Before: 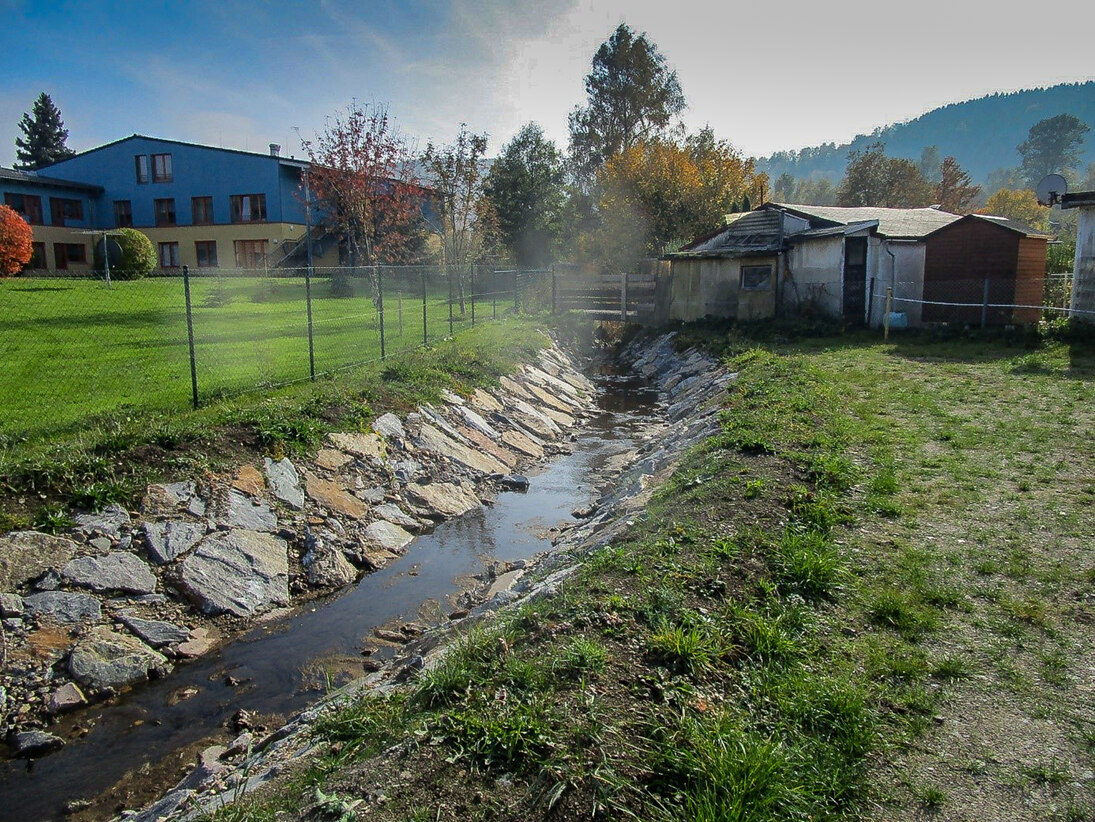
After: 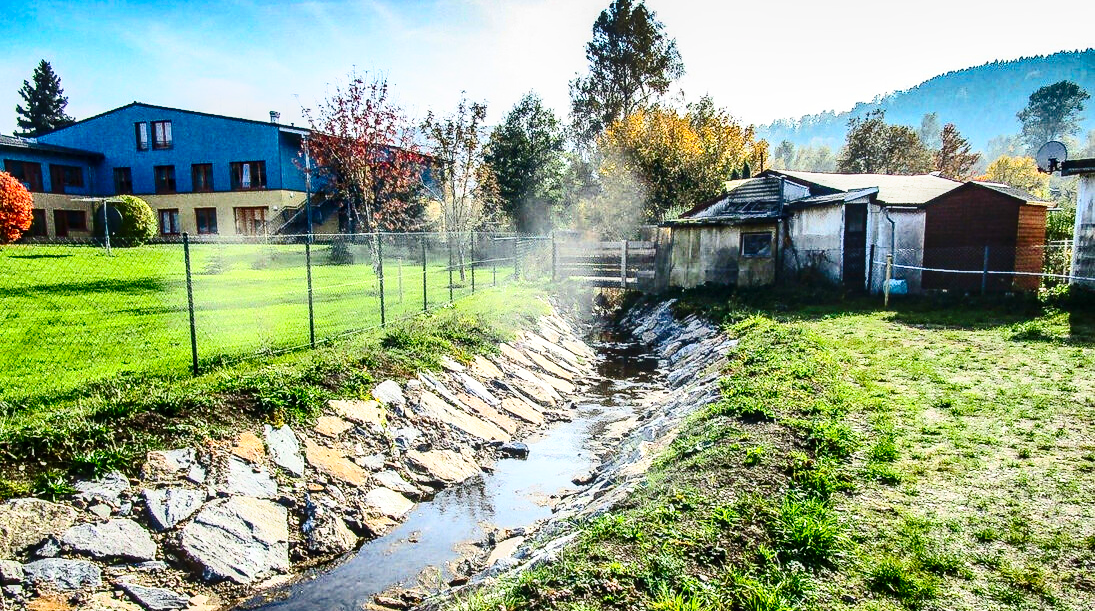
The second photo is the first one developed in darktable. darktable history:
crop: top 4.072%, bottom 21.549%
exposure: black level correction 0, exposure 0.301 EV, compensate highlight preservation false
shadows and highlights: shadows 58.28, highlights -60.15, soften with gaussian
contrast brightness saturation: contrast 0.404, brightness 0.099, saturation 0.214
local contrast: detail 130%
base curve: curves: ch0 [(0, 0) (0.028, 0.03) (0.121, 0.232) (0.46, 0.748) (0.859, 0.968) (1, 1)], preserve colors none
tone equalizer: edges refinement/feathering 500, mask exposure compensation -1.57 EV, preserve details no
